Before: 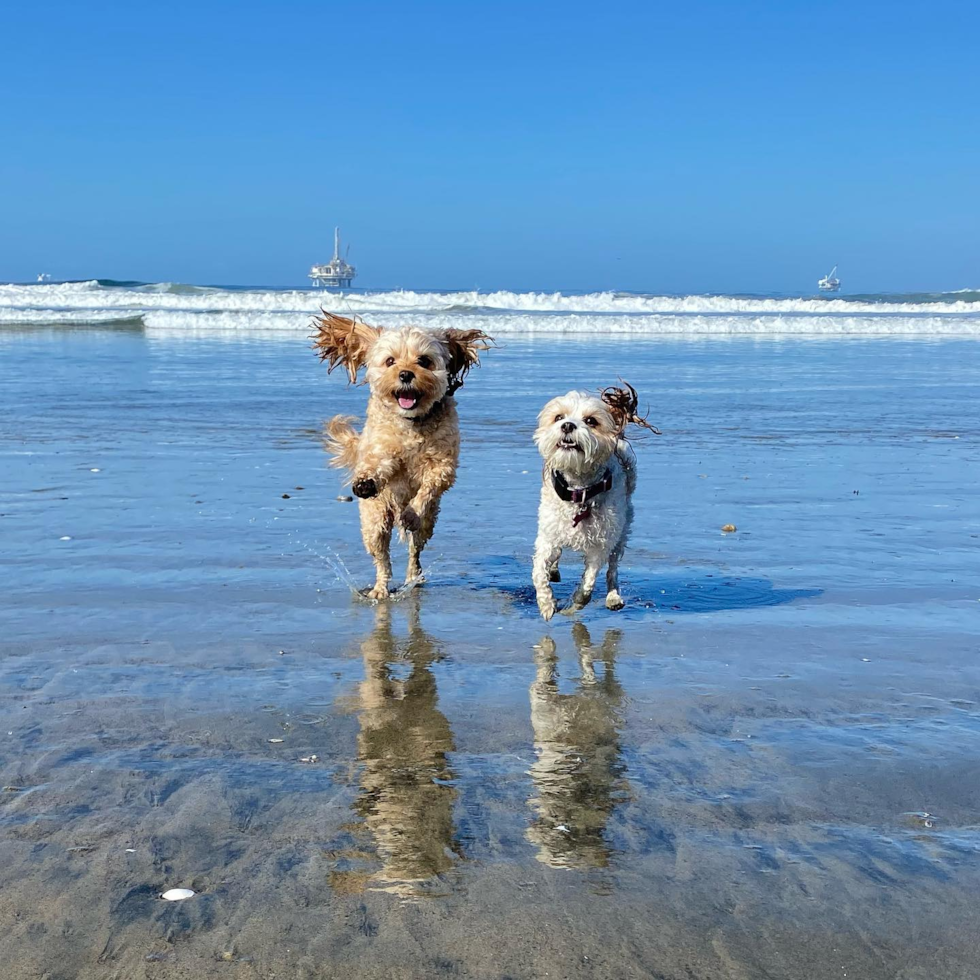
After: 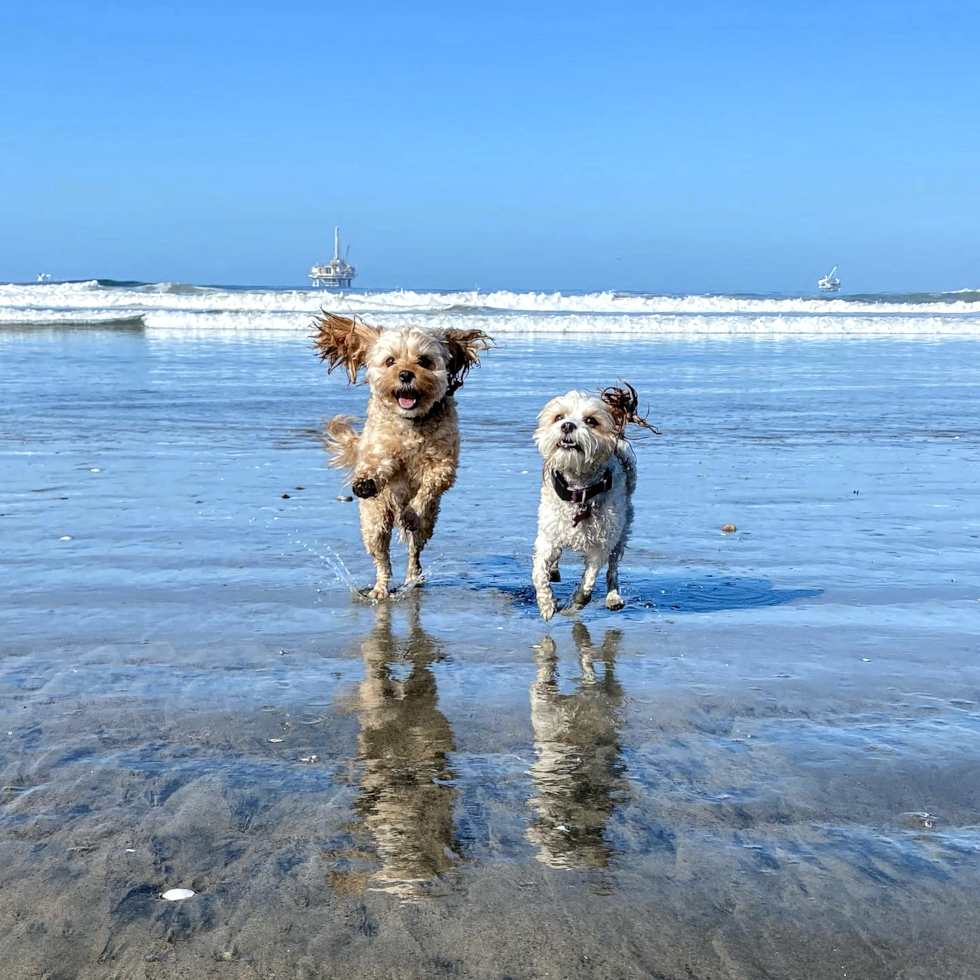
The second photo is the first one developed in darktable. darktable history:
local contrast: detail 130%
color zones: curves: ch0 [(0, 0.5) (0.125, 0.4) (0.25, 0.5) (0.375, 0.4) (0.5, 0.4) (0.625, 0.6) (0.75, 0.6) (0.875, 0.5)]; ch1 [(0, 0.4) (0.125, 0.5) (0.25, 0.4) (0.375, 0.4) (0.5, 0.4) (0.625, 0.4) (0.75, 0.5) (0.875, 0.4)]; ch2 [(0, 0.6) (0.125, 0.5) (0.25, 0.5) (0.375, 0.6) (0.5, 0.6) (0.625, 0.5) (0.75, 0.5) (0.875, 0.5)]
